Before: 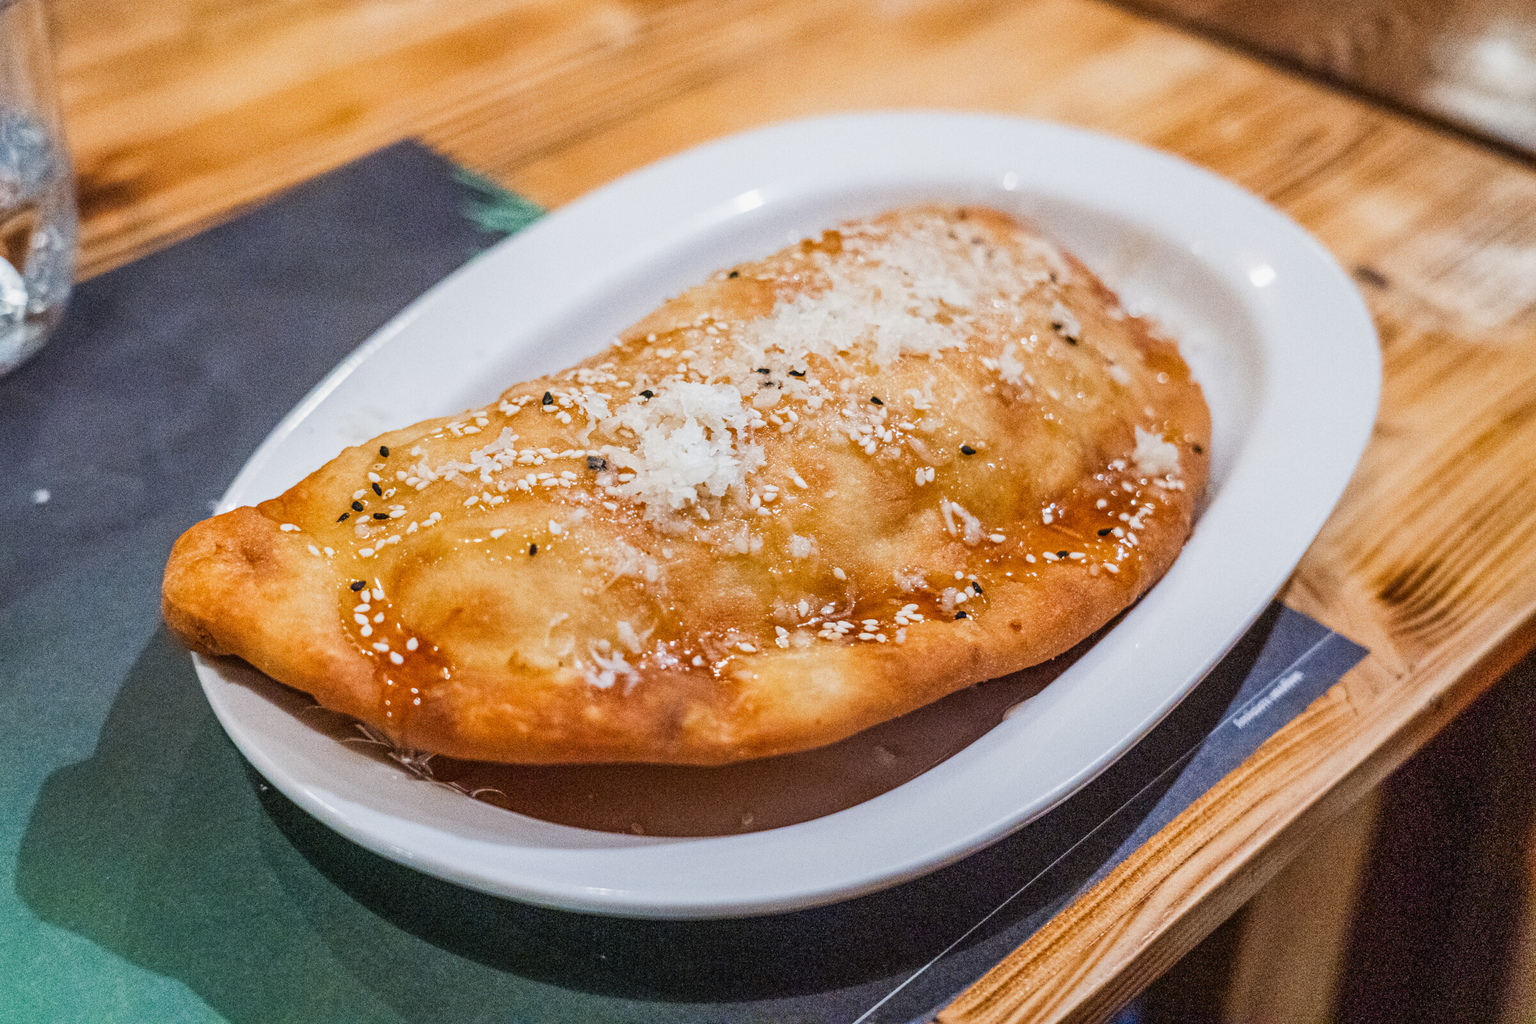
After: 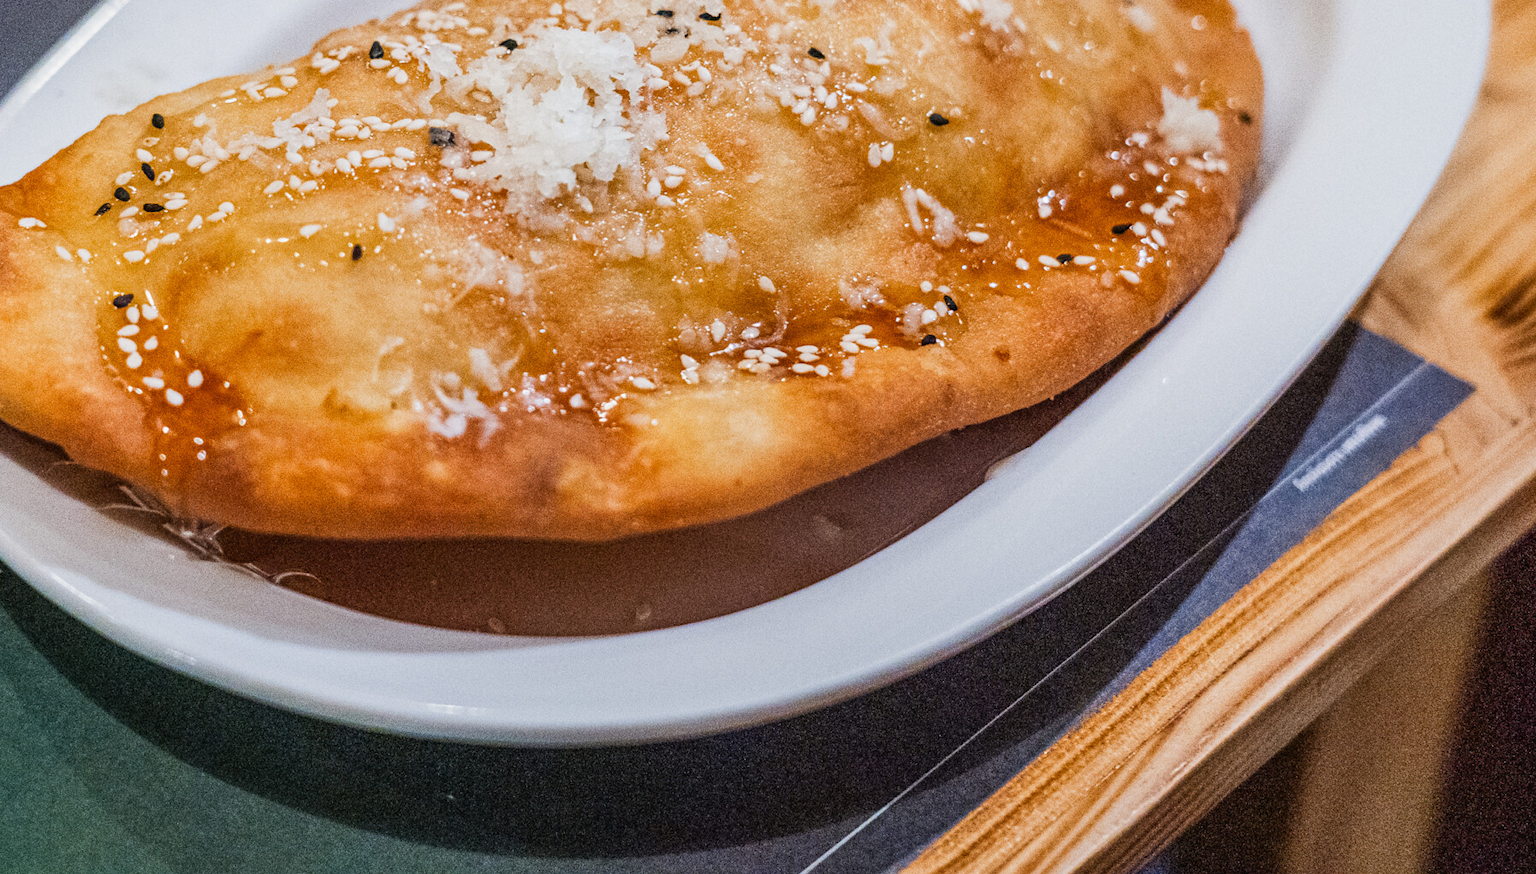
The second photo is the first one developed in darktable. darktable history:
crop and rotate: left 17.364%, top 35.254%, right 7.825%, bottom 0.851%
